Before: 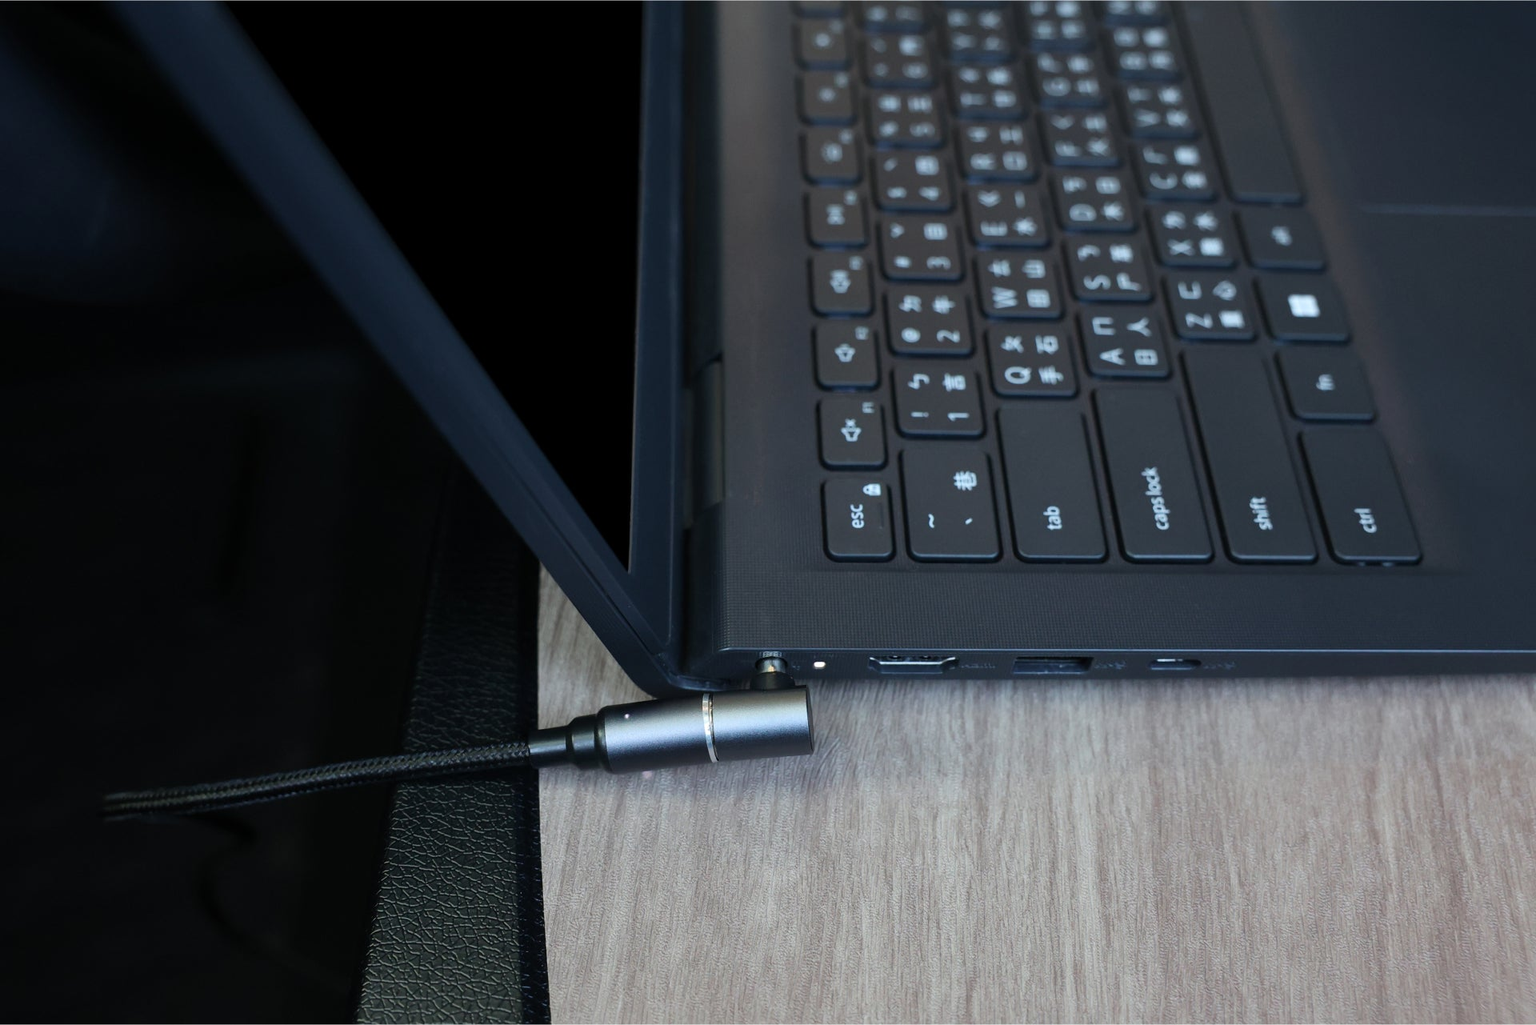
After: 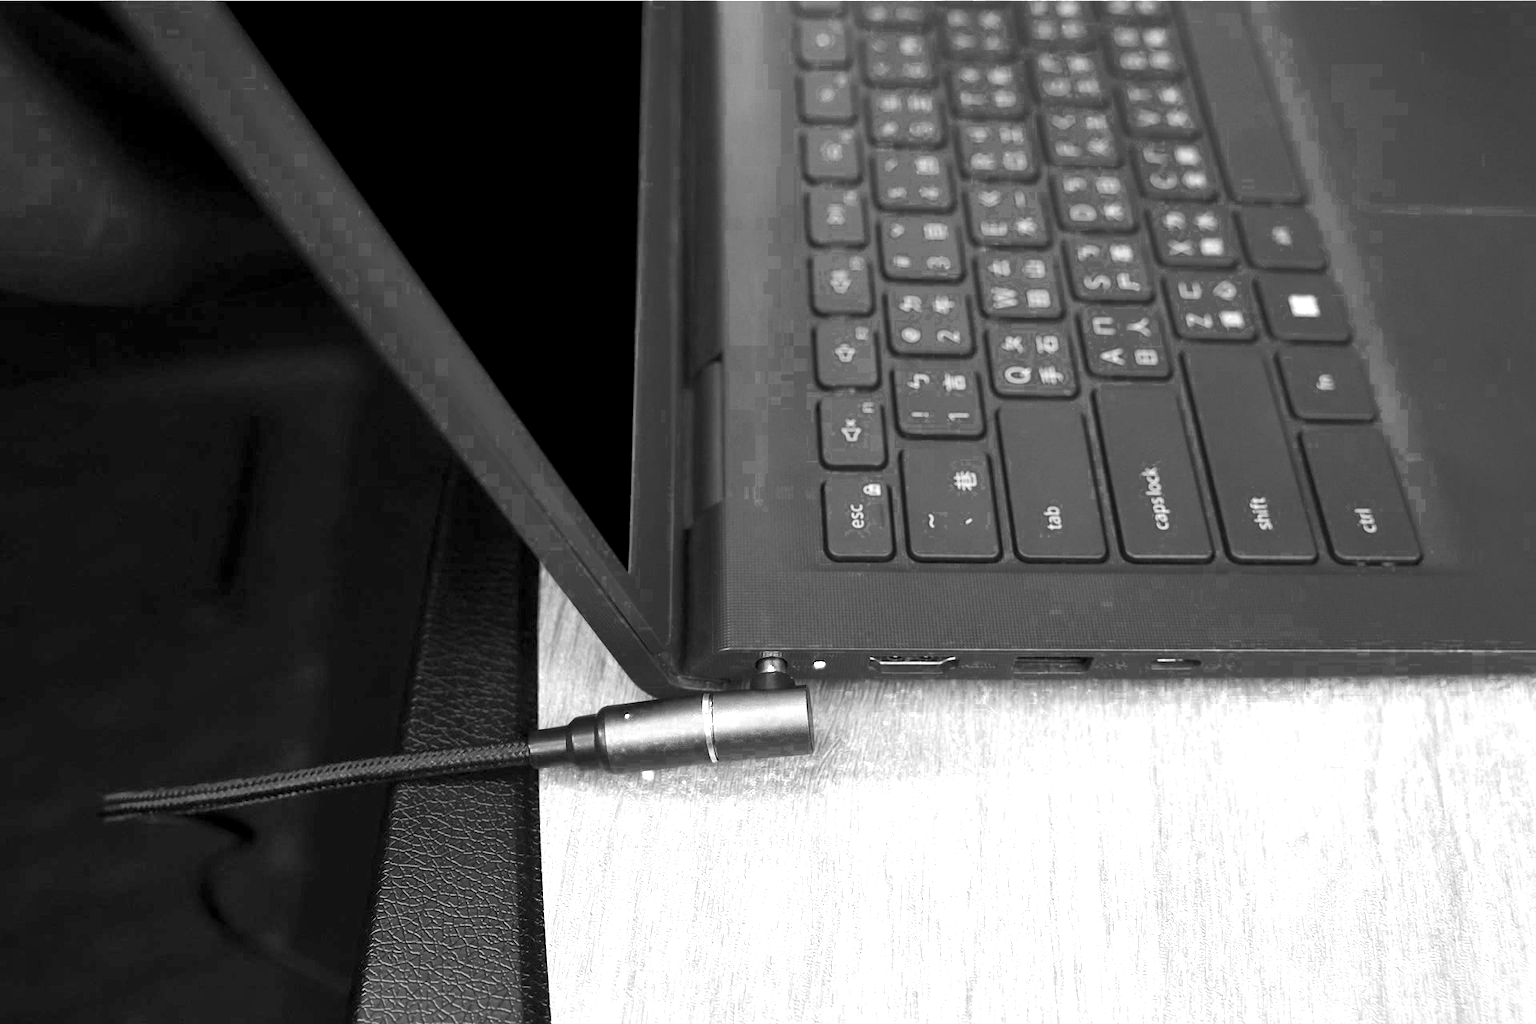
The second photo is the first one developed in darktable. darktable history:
shadows and highlights: shadows 42.96, highlights 8.37
color zones: curves: ch0 [(0.002, 0.589) (0.107, 0.484) (0.146, 0.249) (0.217, 0.352) (0.309, 0.525) (0.39, 0.404) (0.455, 0.169) (0.597, 0.055) (0.724, 0.212) (0.775, 0.691) (0.869, 0.571) (1, 0.587)]; ch1 [(0, 0) (0.143, 0) (0.286, 0) (0.429, 0) (0.571, 0) (0.714, 0) (0.857, 0)]
exposure: black level correction 0.001, exposure 1.734 EV, compensate exposure bias true, compensate highlight preservation false
